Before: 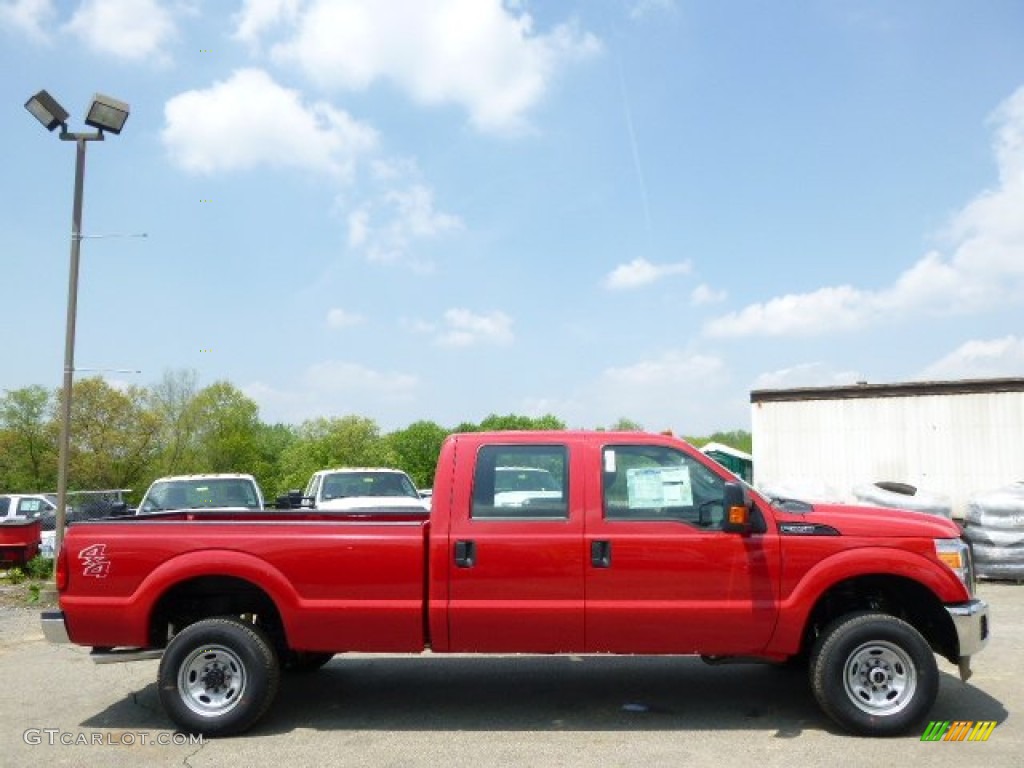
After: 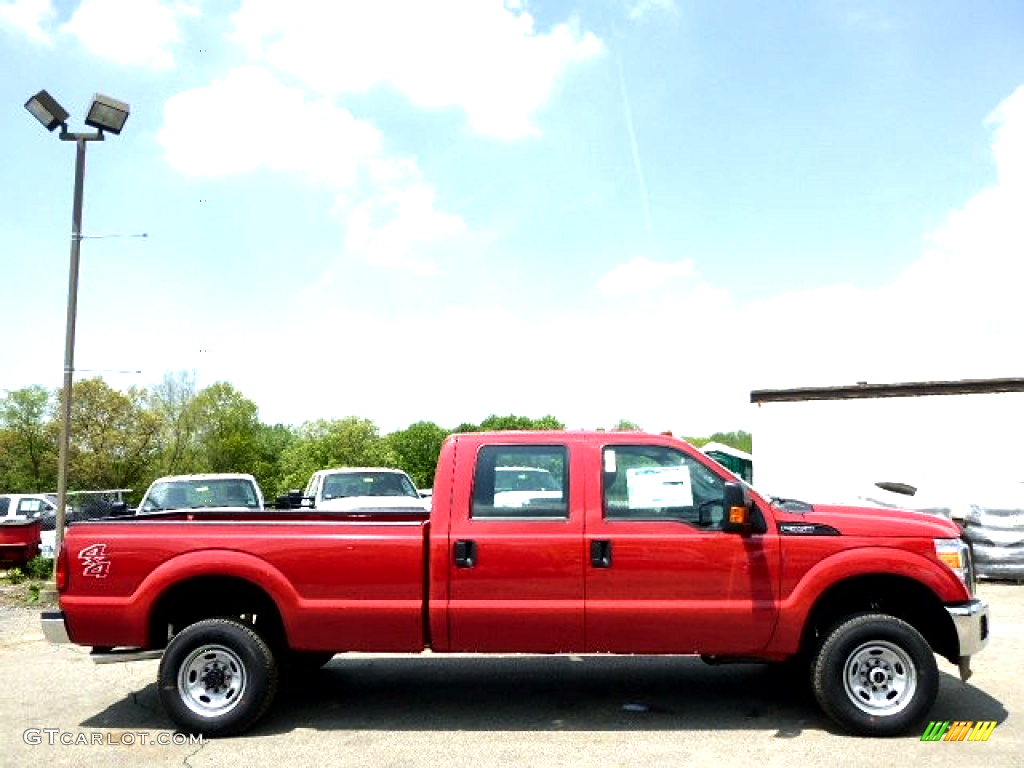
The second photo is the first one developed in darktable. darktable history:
tone equalizer: -8 EV -0.714 EV, -7 EV -0.733 EV, -6 EV -0.612 EV, -5 EV -0.391 EV, -3 EV 0.397 EV, -2 EV 0.6 EV, -1 EV 0.693 EV, +0 EV 0.769 EV, edges refinement/feathering 500, mask exposure compensation -1.57 EV, preserve details no
local contrast: mode bilateral grid, contrast 26, coarseness 60, detail 152%, midtone range 0.2
velvia: strength 9.67%
sharpen: amount 0.213
